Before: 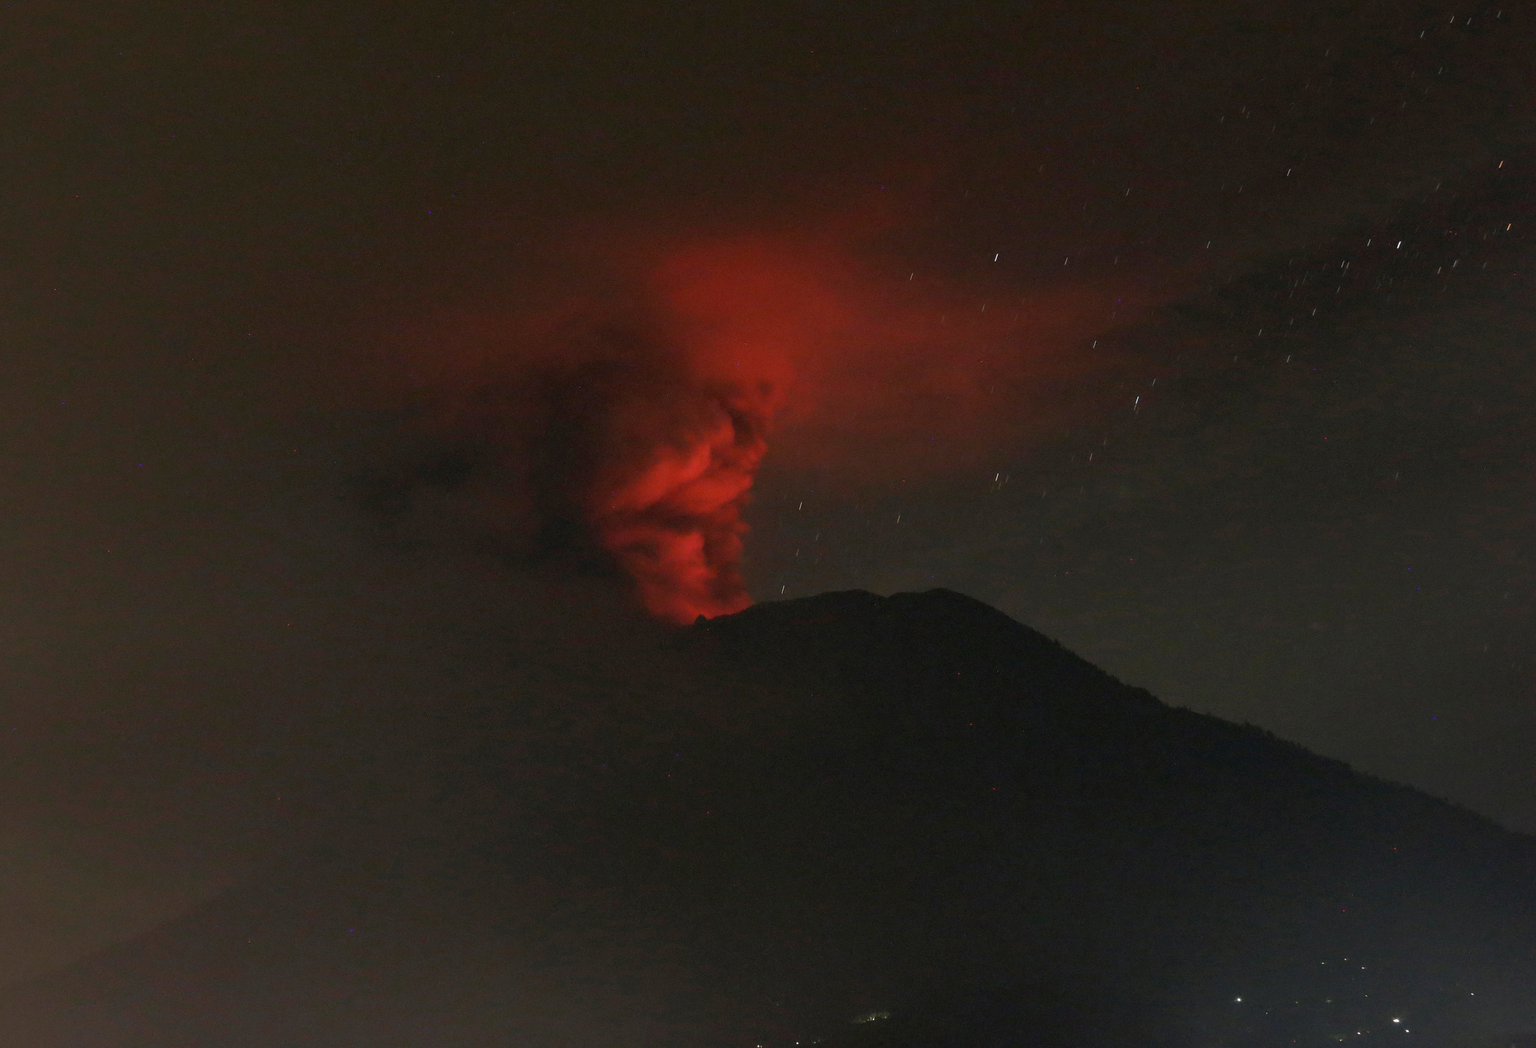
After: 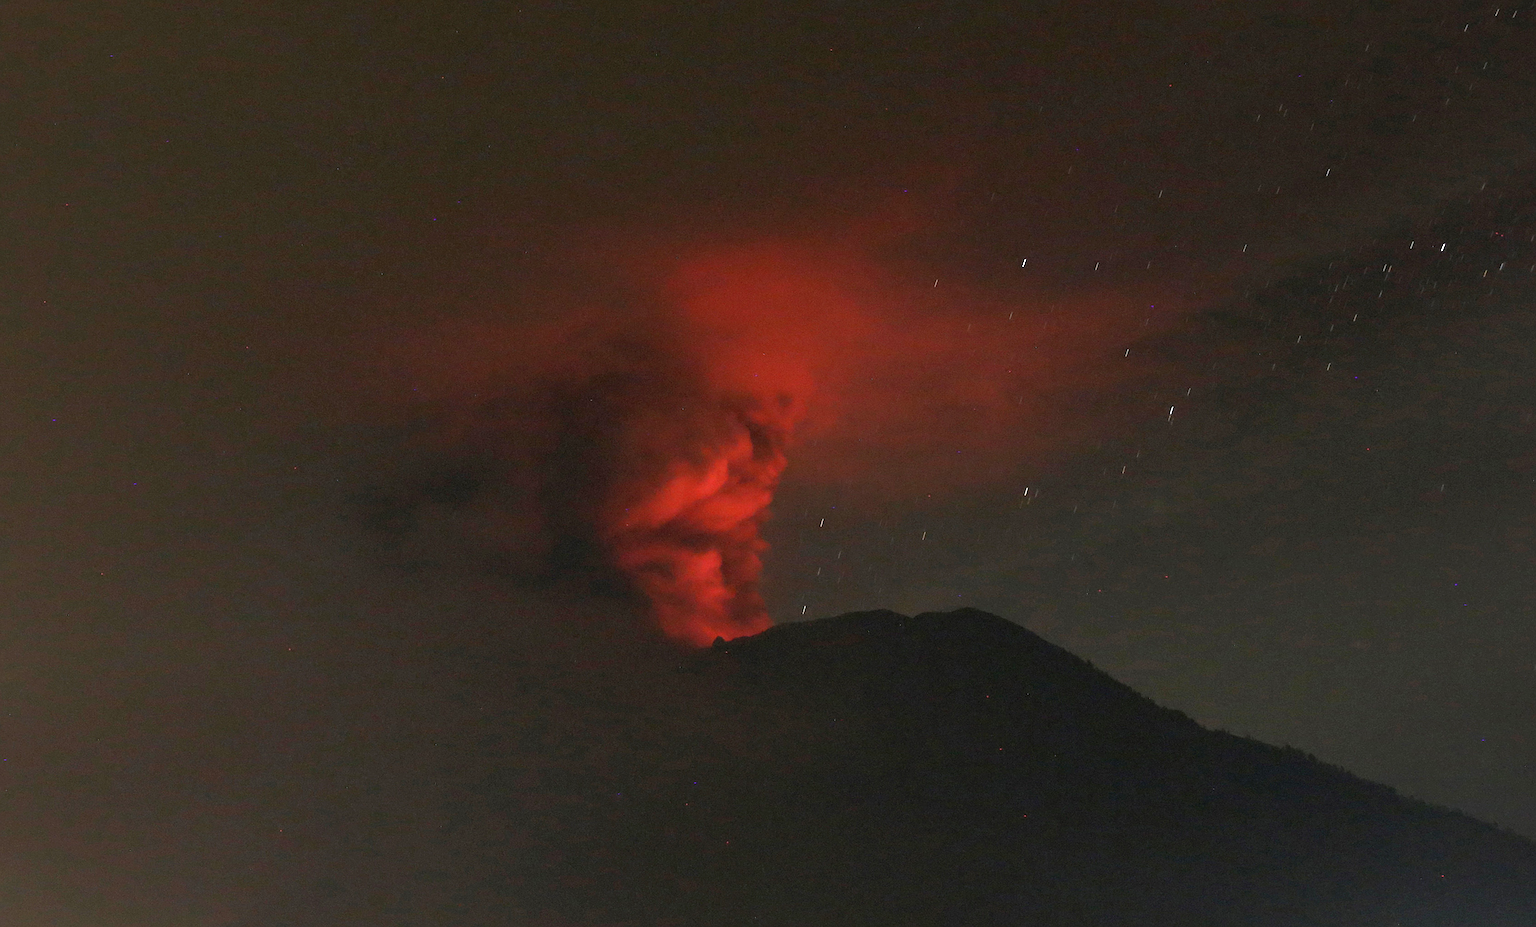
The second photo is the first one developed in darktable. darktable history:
exposure: exposure 0.6 EV, compensate highlight preservation false
crop and rotate: angle 0.329°, left 0.302%, right 2.8%, bottom 14.264%
sharpen: on, module defaults
